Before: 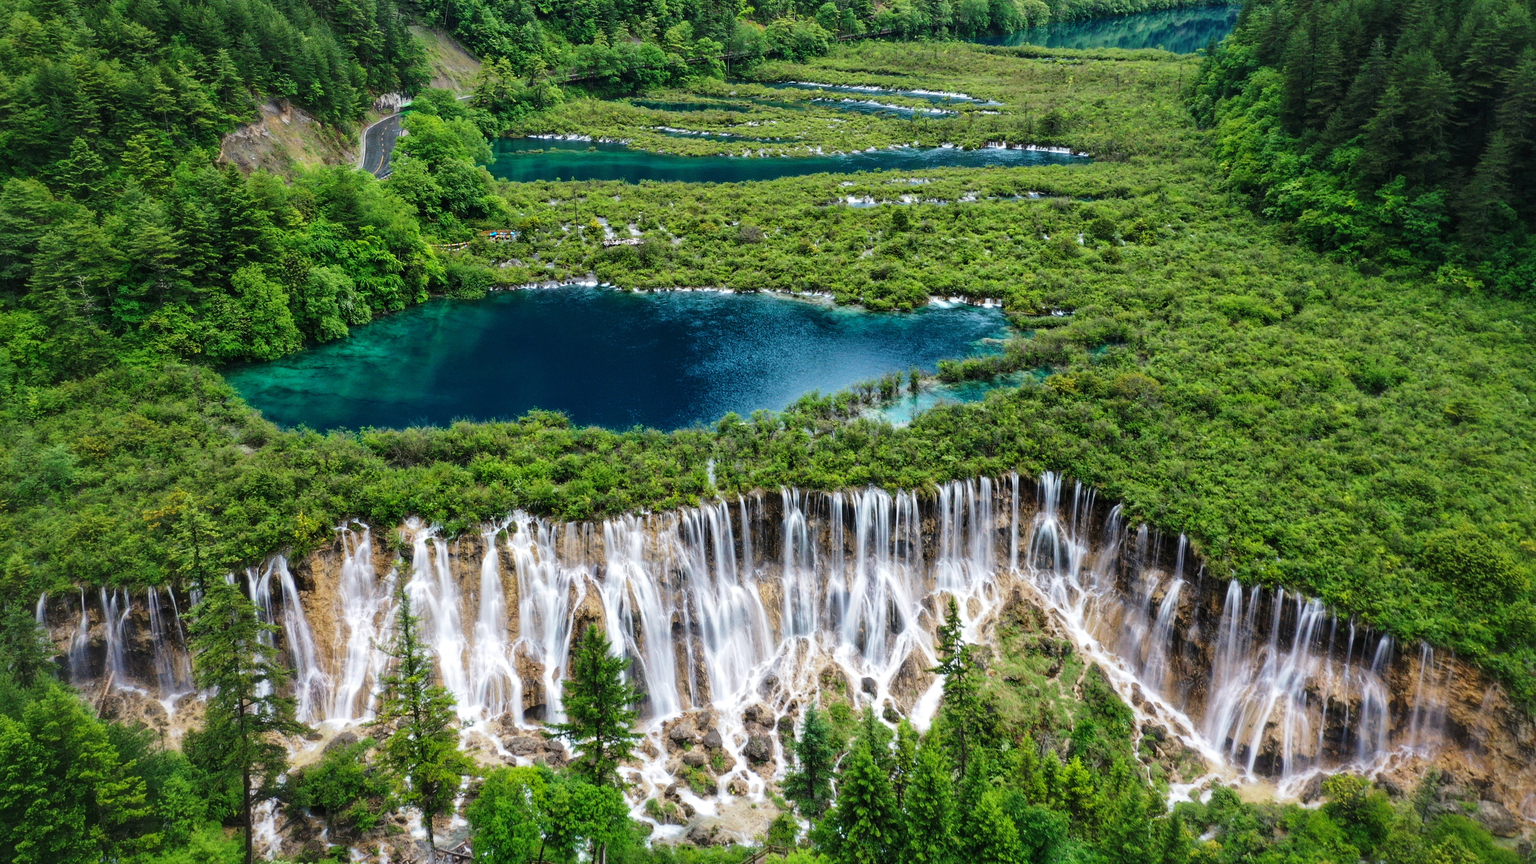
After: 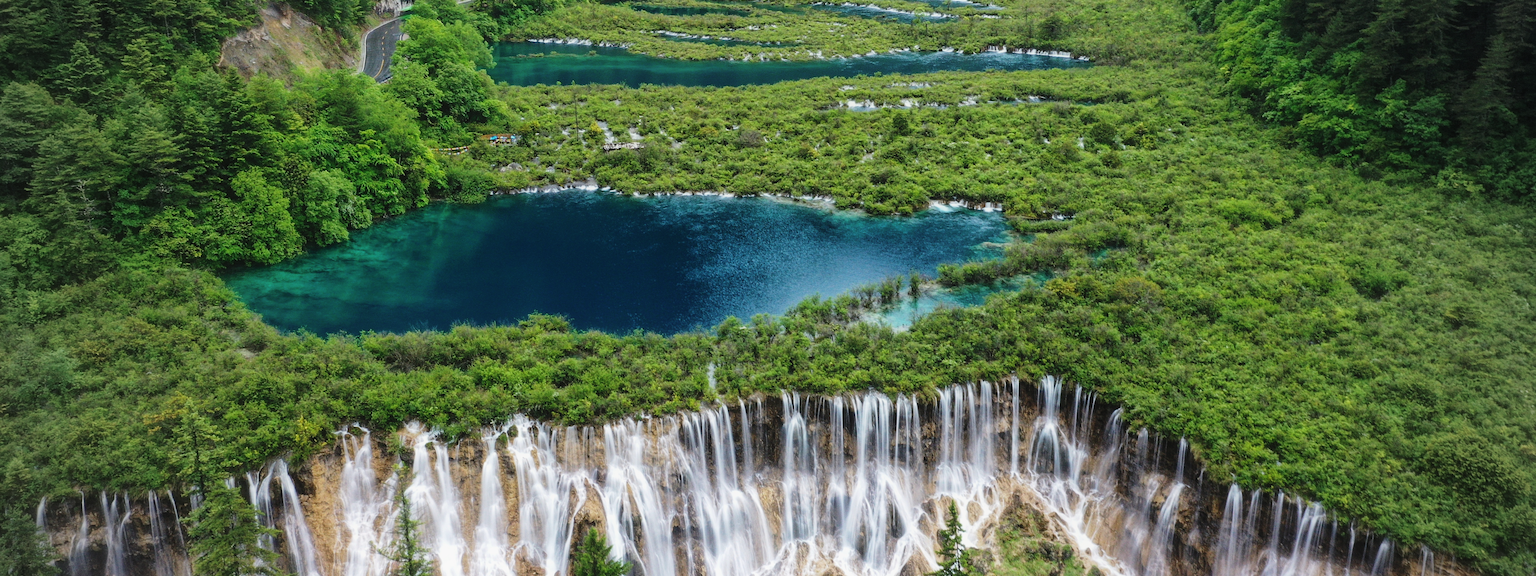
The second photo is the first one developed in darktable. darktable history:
vignetting: fall-off start 71.47%, brightness -0.203
crop: top 11.174%, bottom 22.083%
contrast equalizer: octaves 7, y [[0.6 ×6], [0.55 ×6], [0 ×6], [0 ×6], [0 ×6]], mix -0.312
tone equalizer: on, module defaults
contrast brightness saturation: saturation -0.059
